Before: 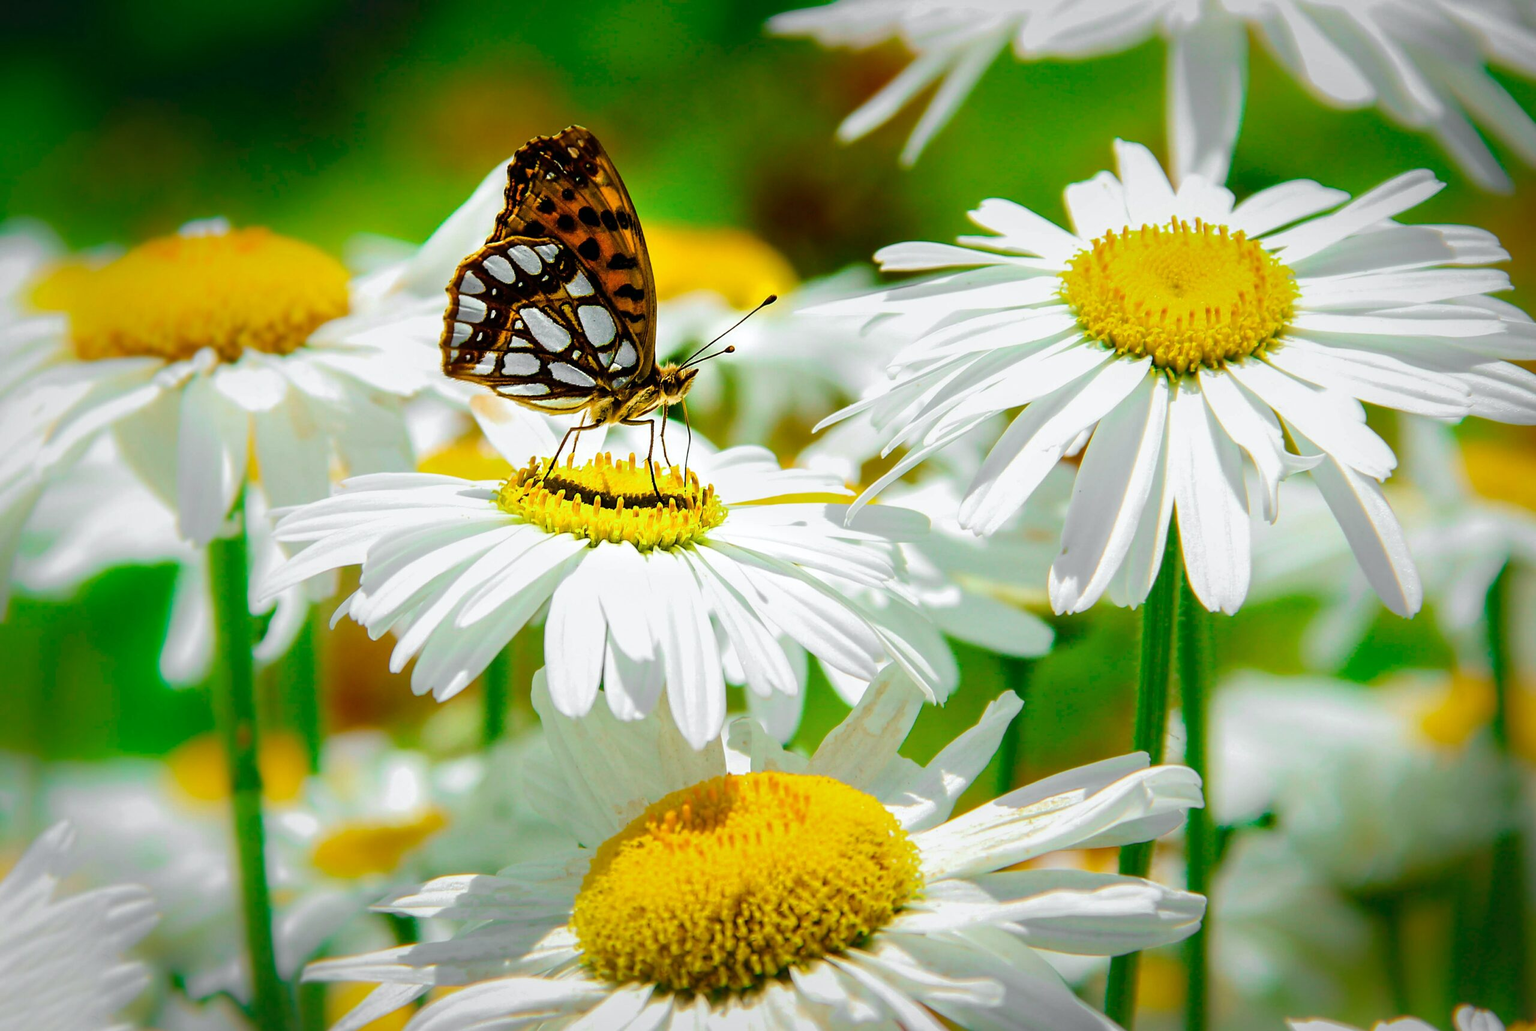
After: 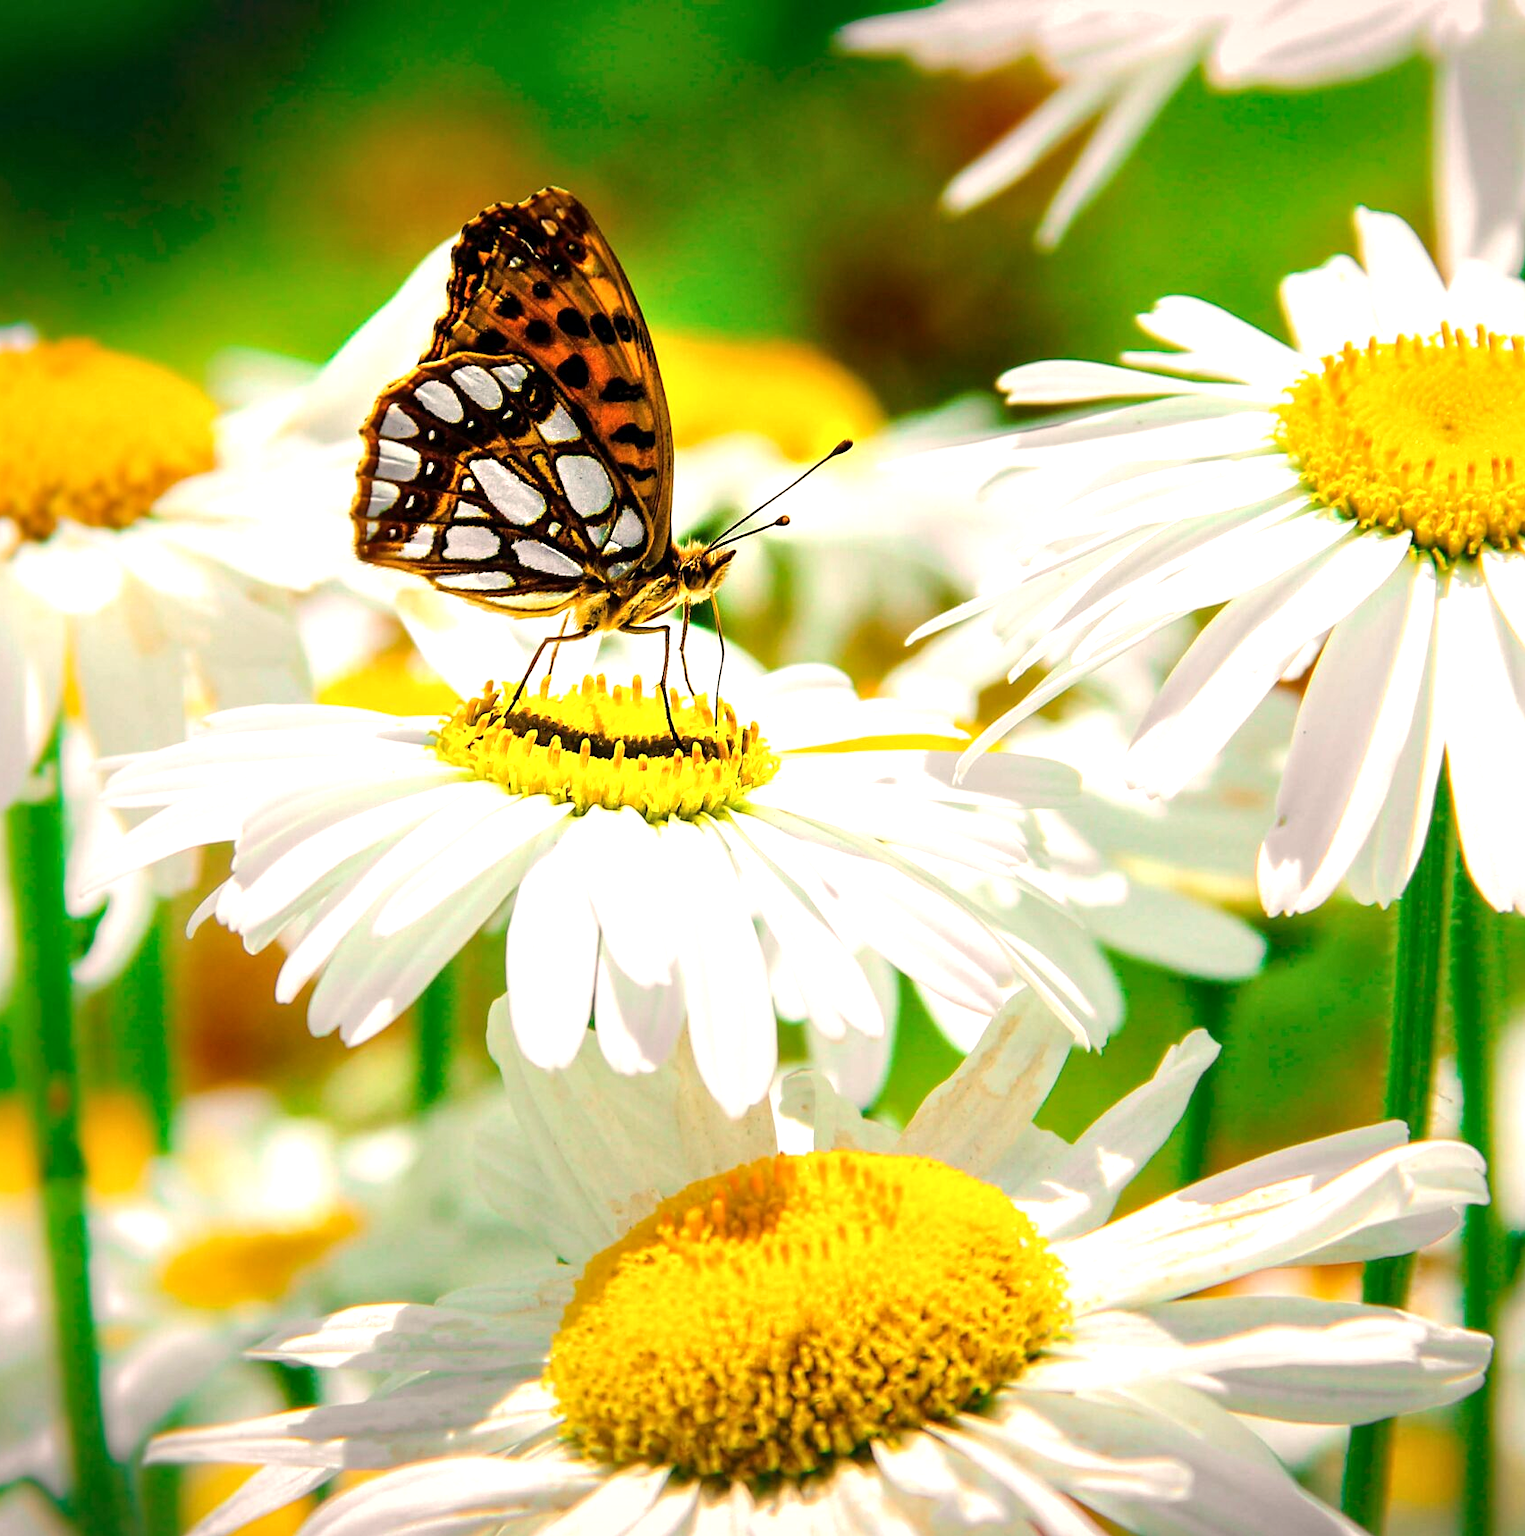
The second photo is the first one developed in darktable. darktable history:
white balance: red 1.127, blue 0.943
local contrast: highlights 100%, shadows 100%, detail 120%, midtone range 0.2
exposure: black level correction 0, exposure 0.5 EV, compensate highlight preservation false
crop and rotate: left 13.342%, right 19.991%
